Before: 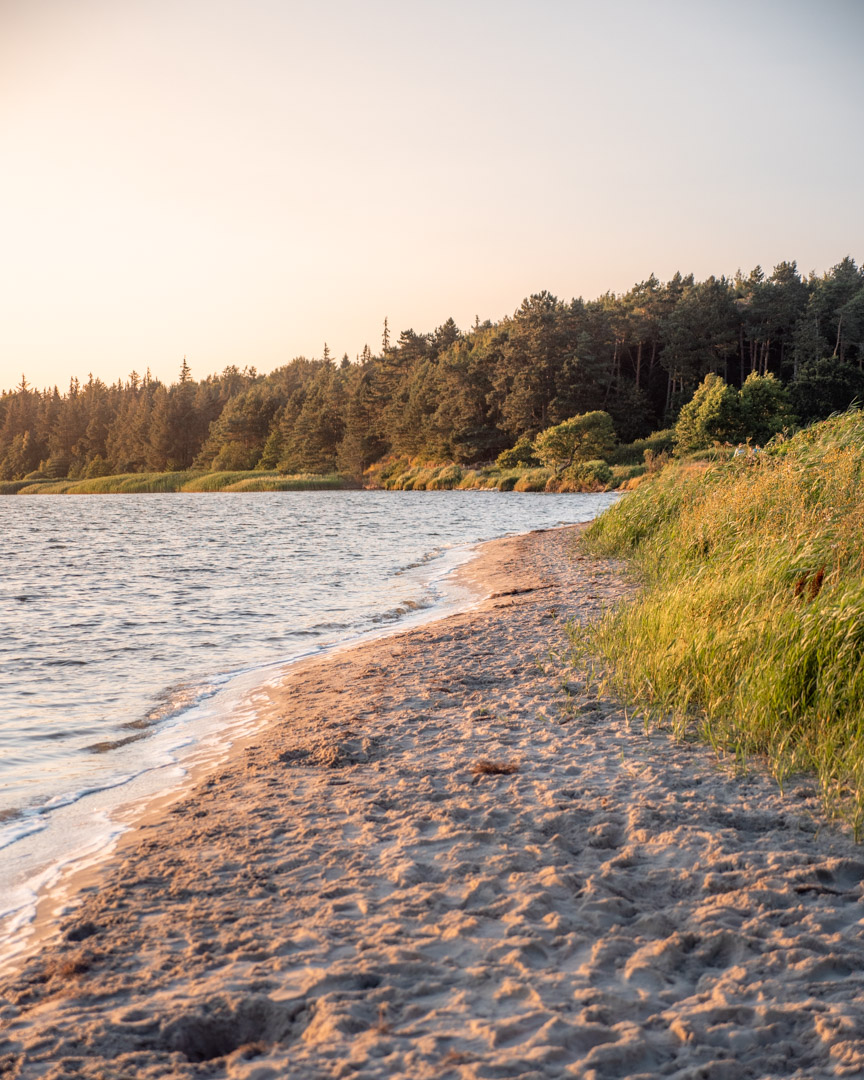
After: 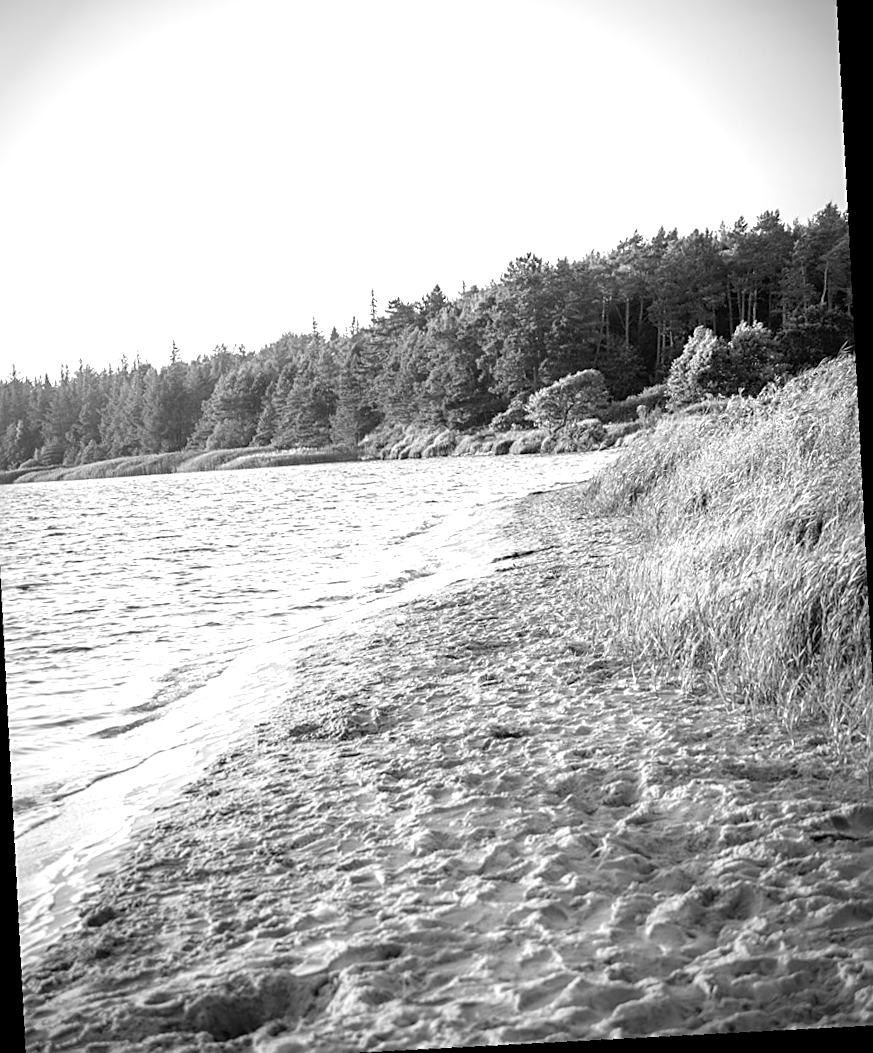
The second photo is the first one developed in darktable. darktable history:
rotate and perspective: rotation -4.98°, automatic cropping off
crop and rotate: angle -1.96°, left 3.097%, top 4.154%, right 1.586%, bottom 0.529%
vignetting: automatic ratio true
color balance rgb: linear chroma grading › global chroma 15%, perceptual saturation grading › global saturation 30%
exposure: exposure 1 EV, compensate highlight preservation false
sharpen: on, module defaults
monochrome: a 30.25, b 92.03
